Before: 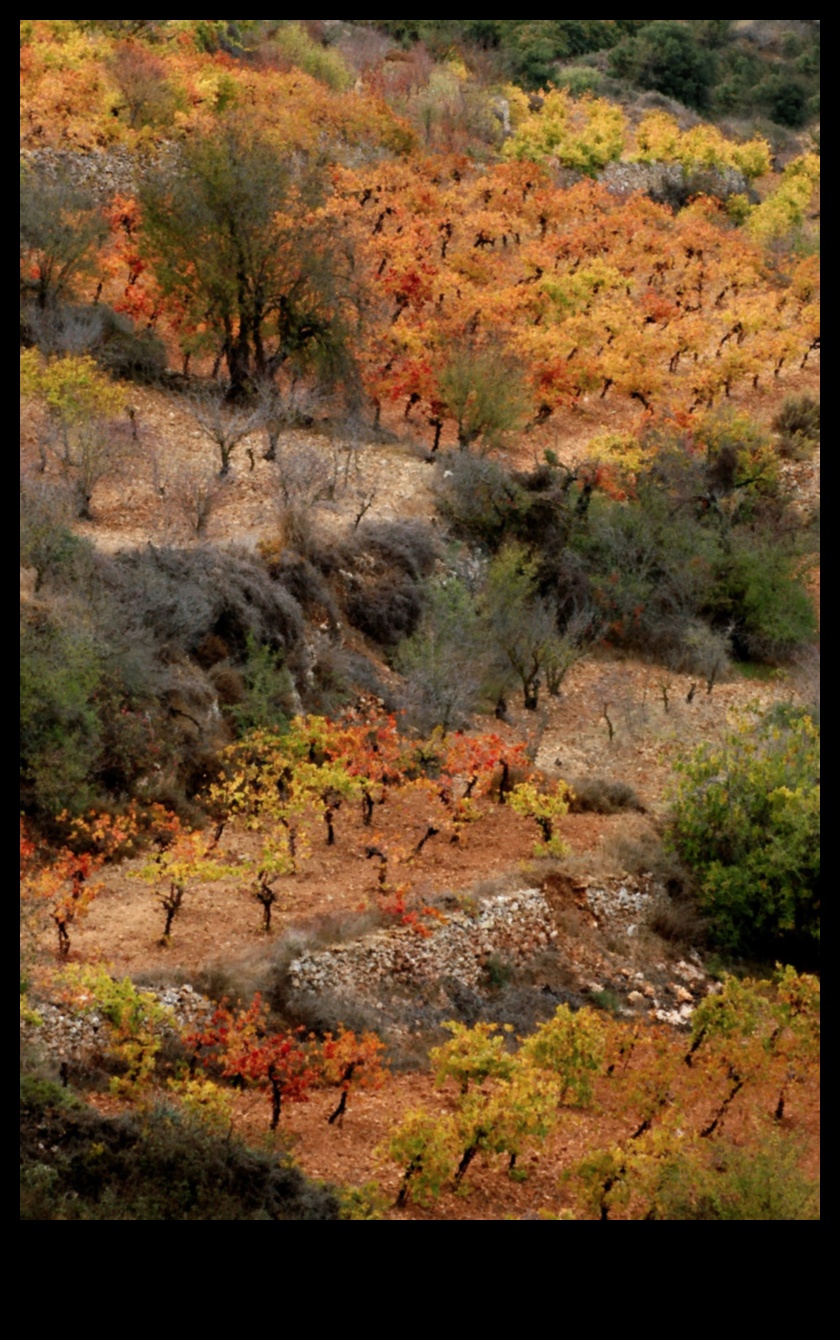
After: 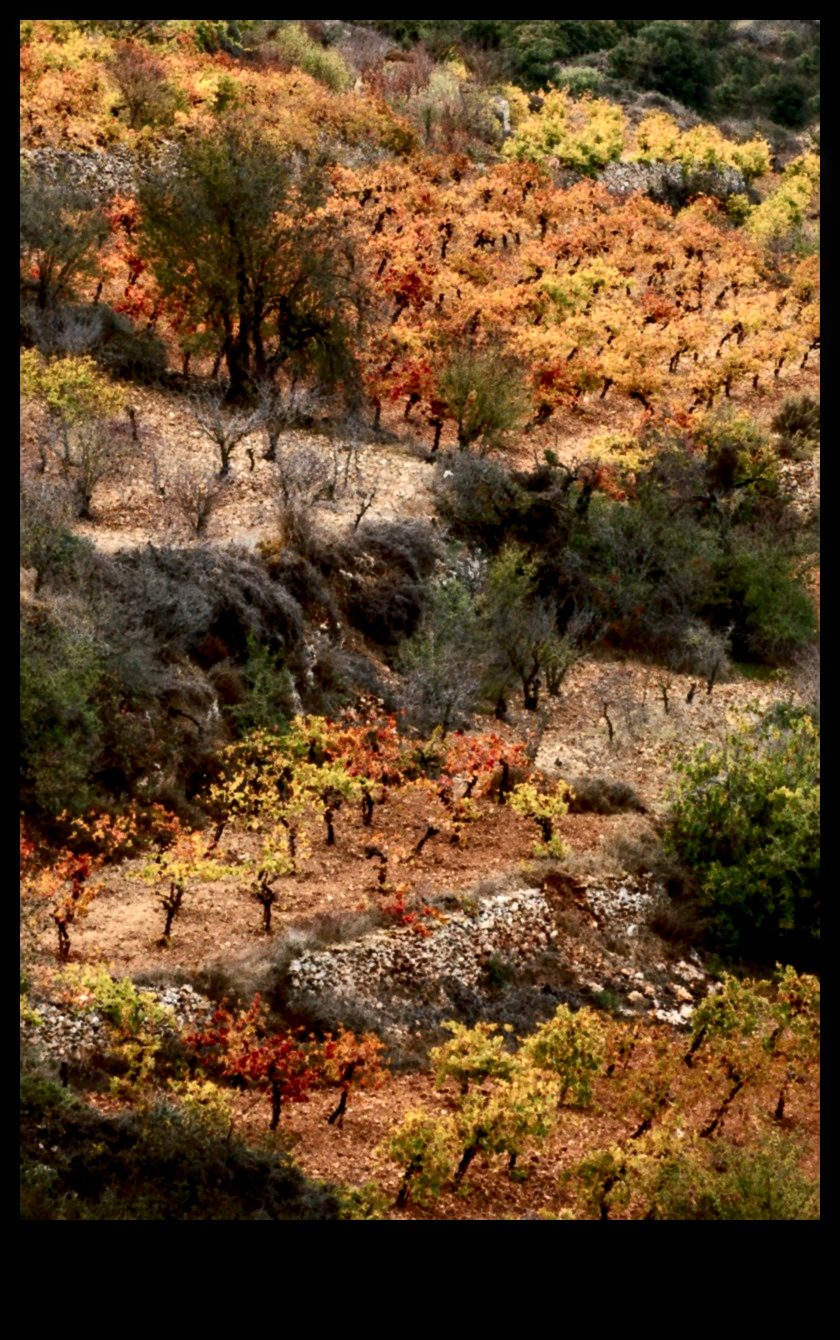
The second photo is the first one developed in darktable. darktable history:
tone equalizer: on, module defaults
local contrast: detail 130%
contrast brightness saturation: contrast 0.28
